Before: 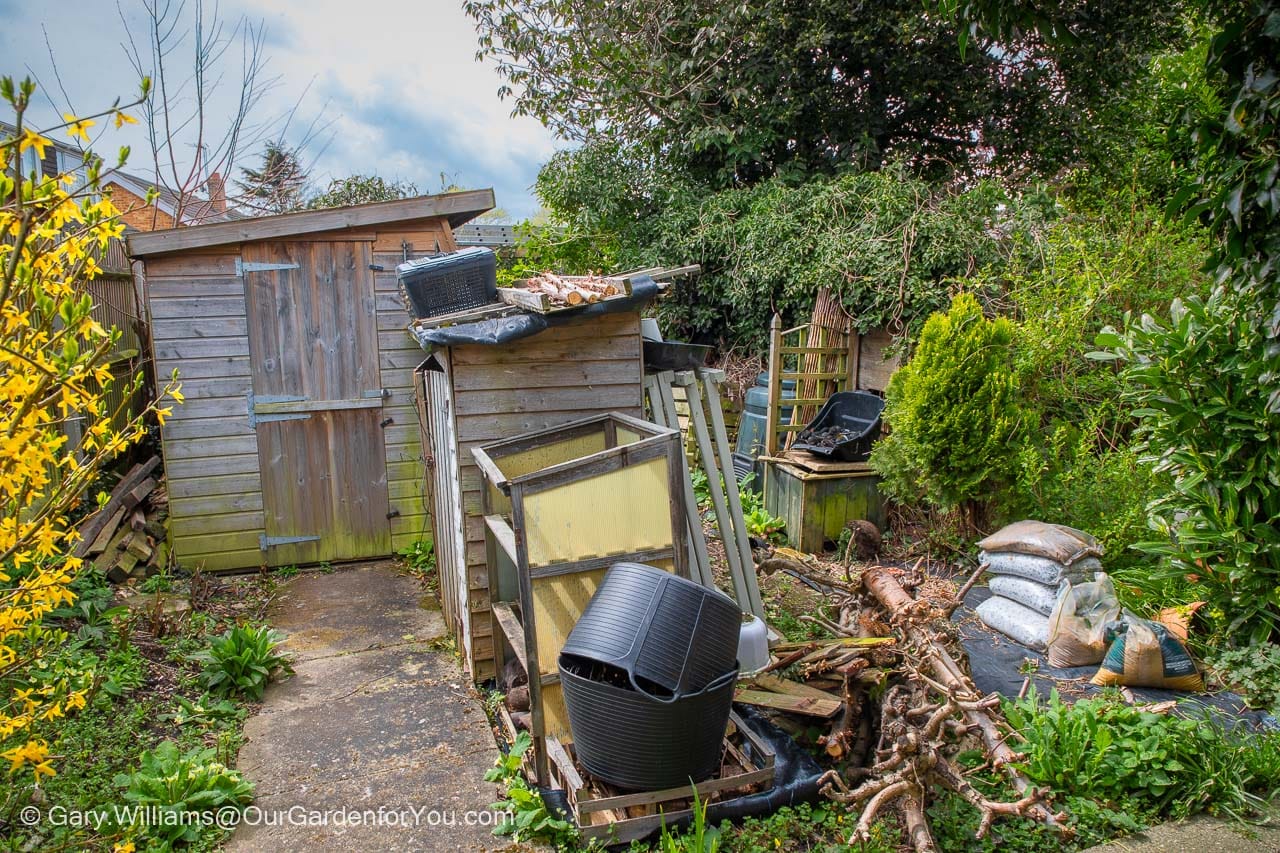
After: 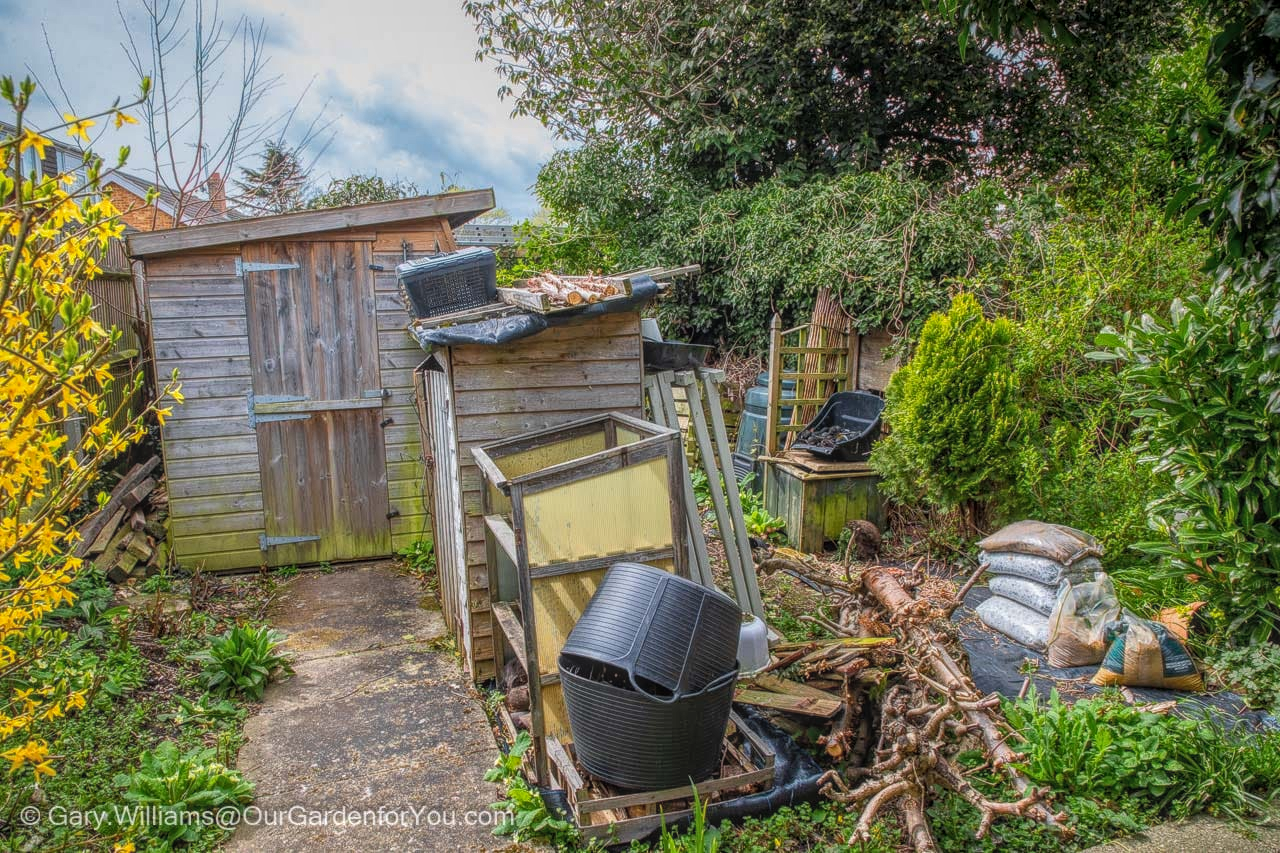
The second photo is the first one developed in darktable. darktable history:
exposure: compensate highlight preservation false
local contrast: highlights 66%, shadows 33%, detail 166%, midtone range 0.2
